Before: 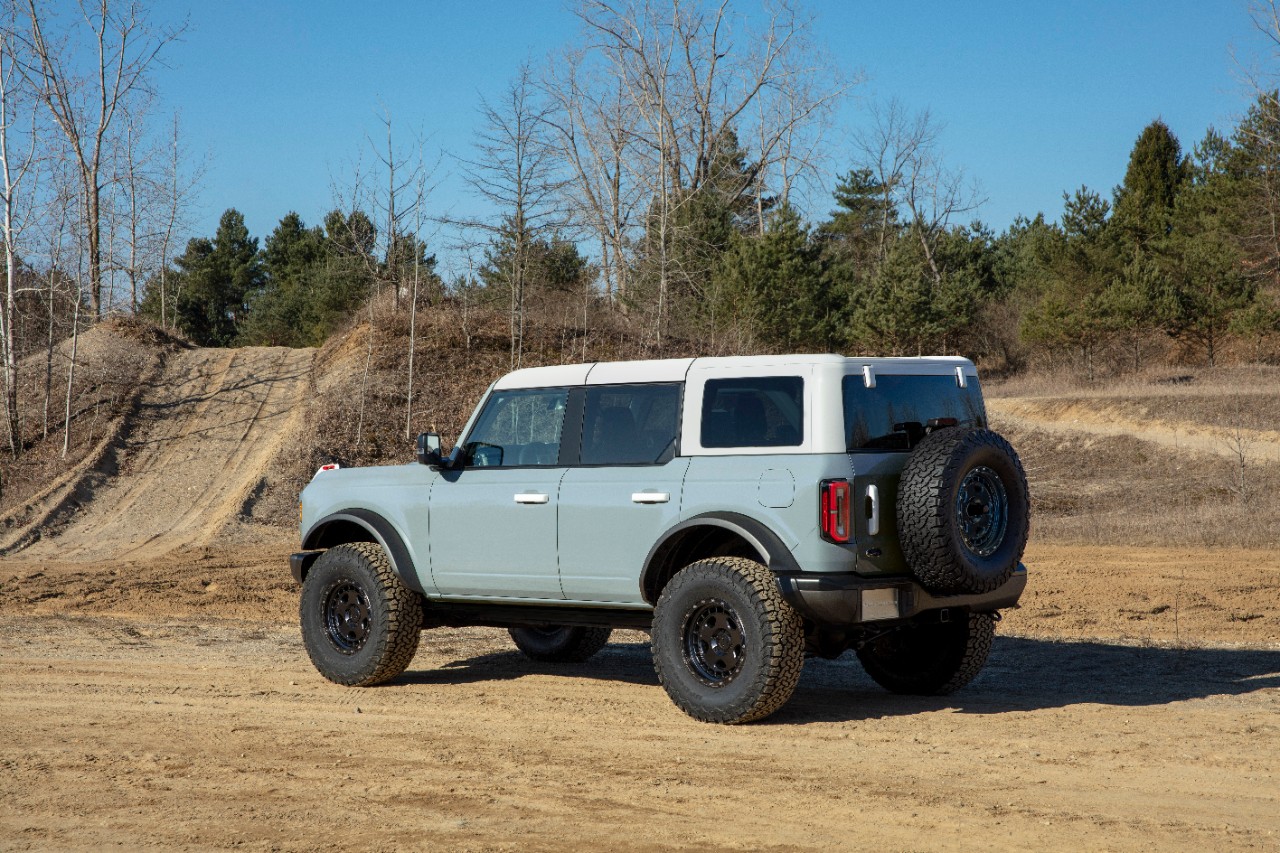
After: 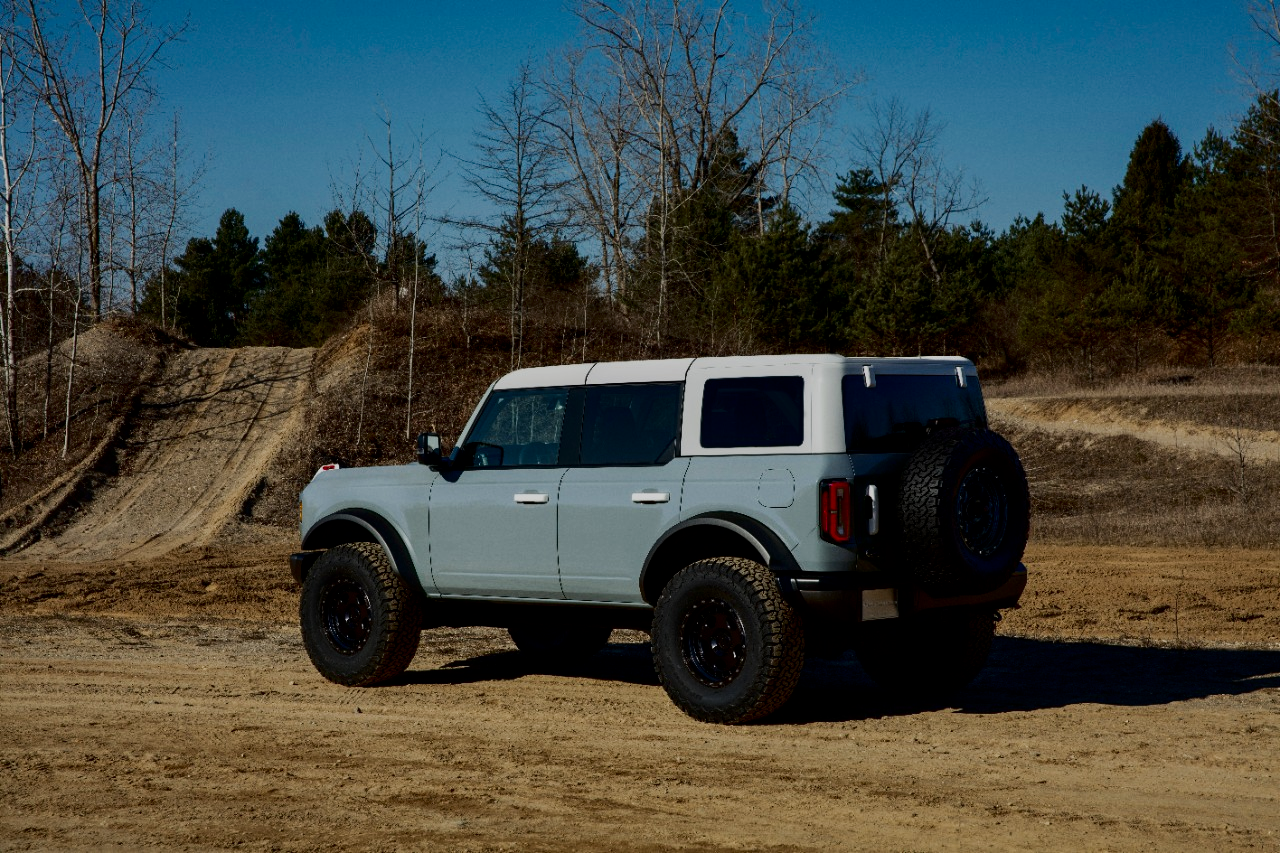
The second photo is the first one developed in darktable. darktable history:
contrast brightness saturation: brightness -0.524
filmic rgb: black relative exposure -16 EV, white relative exposure 5.28 EV, hardness 5.9, contrast 1.256
